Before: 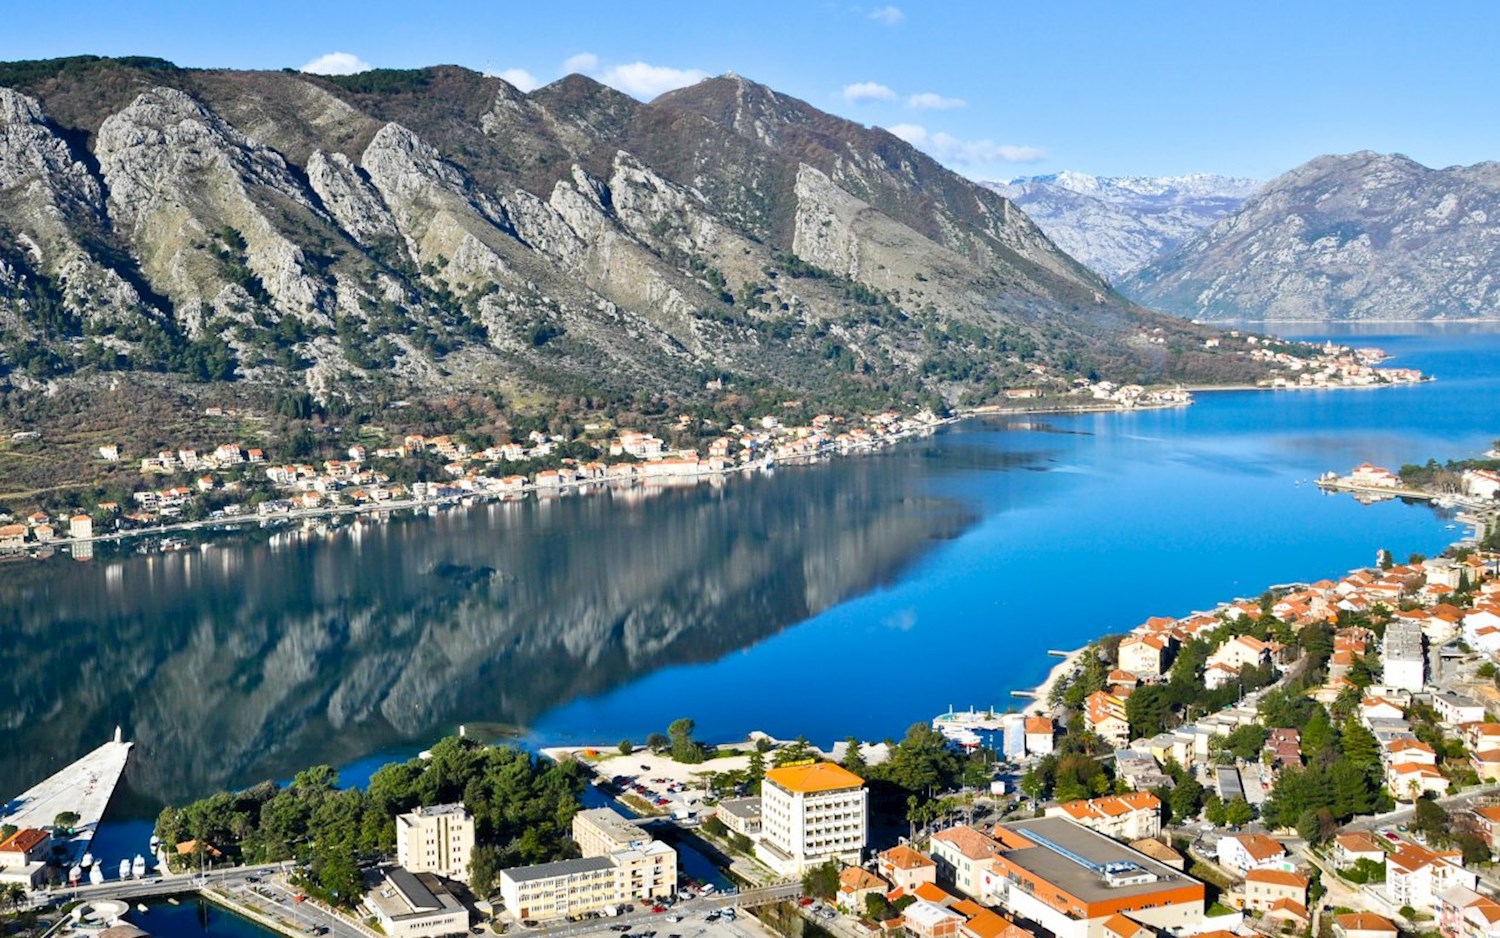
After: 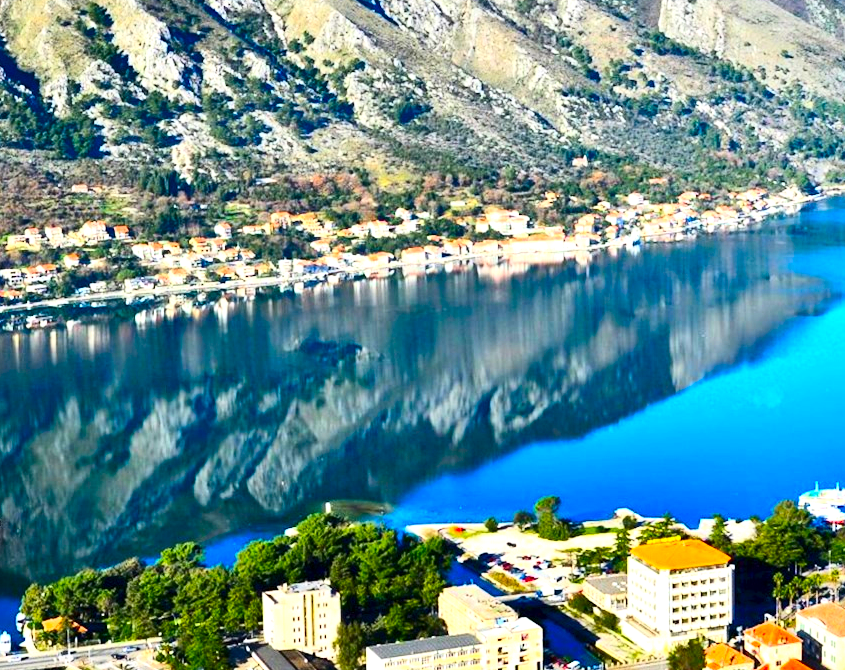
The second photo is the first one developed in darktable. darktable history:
contrast brightness saturation: contrast 0.26, brightness 0.02, saturation 0.87
crop: left 8.966%, top 23.852%, right 34.699%, bottom 4.703%
exposure: exposure 0.6 EV, compensate highlight preservation false
